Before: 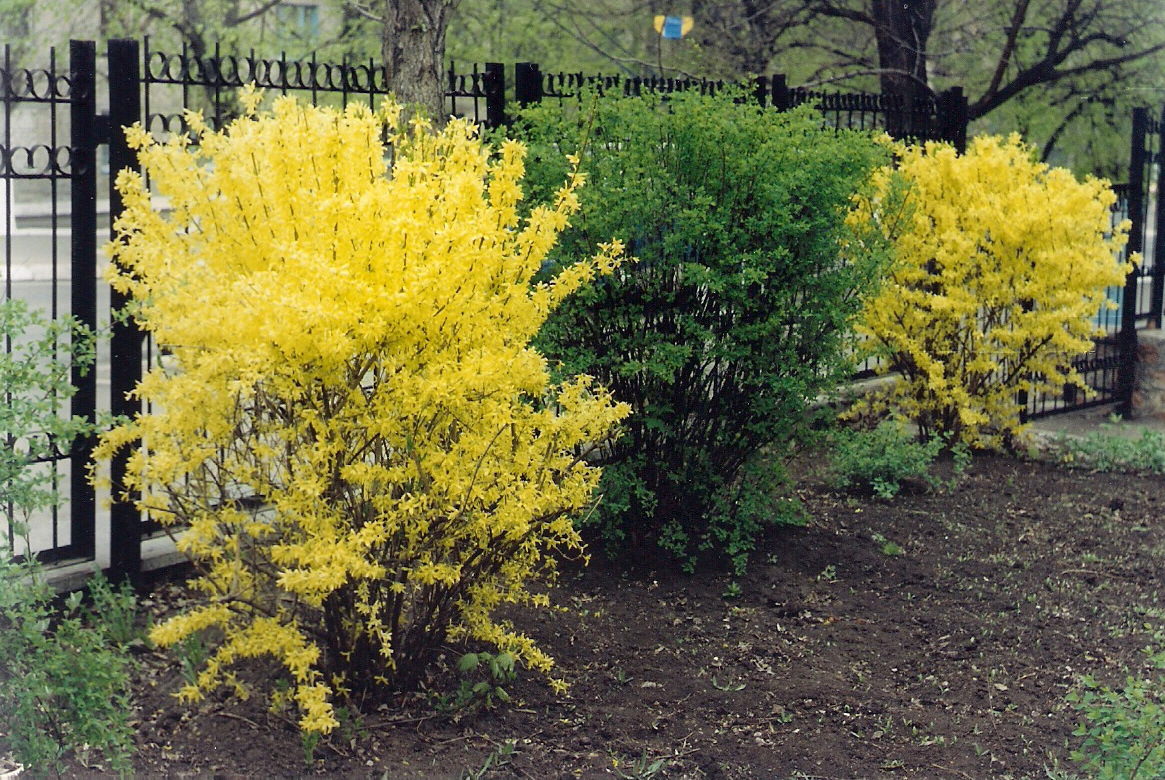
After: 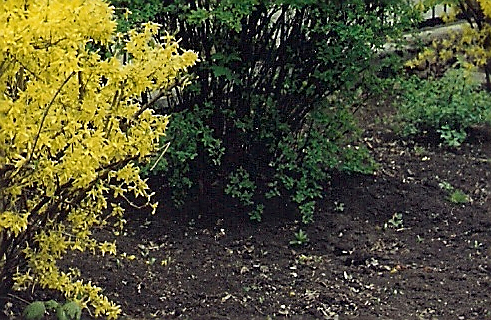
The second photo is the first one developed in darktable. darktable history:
crop: left 37.221%, top 45.169%, right 20.63%, bottom 13.777%
tone equalizer: -8 EV -0.55 EV
sharpen: radius 1.4, amount 1.25, threshold 0.7
